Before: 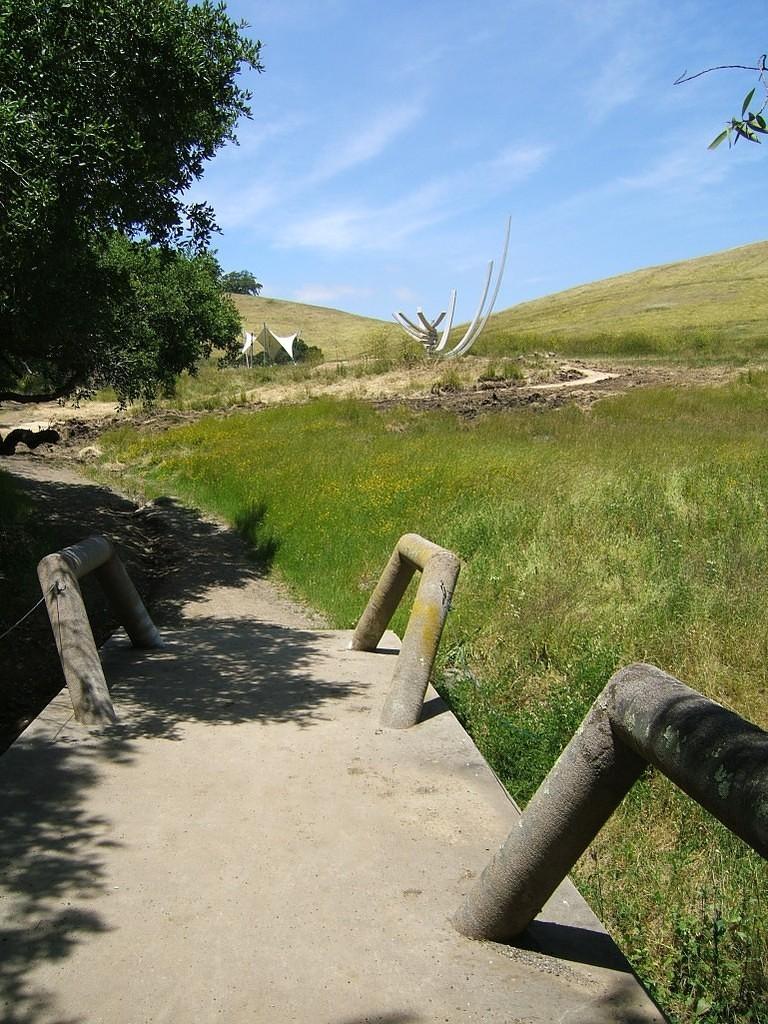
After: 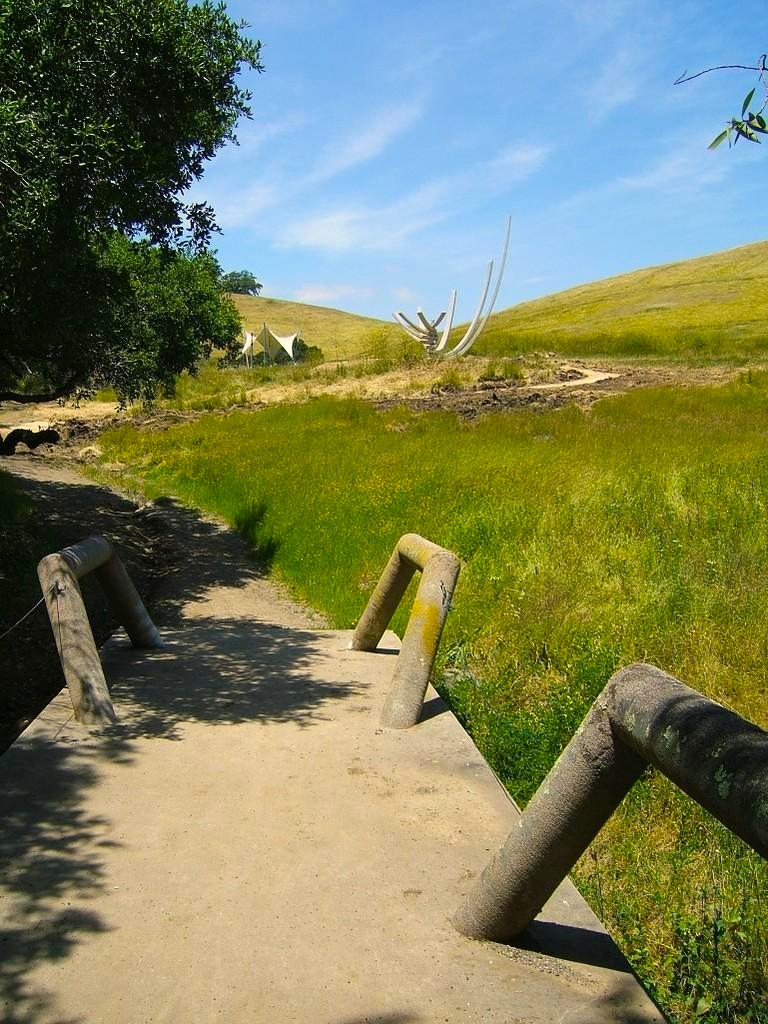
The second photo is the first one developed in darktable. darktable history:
color balance rgb: highlights gain › chroma 3.045%, highlights gain › hue 78.14°, perceptual saturation grading › global saturation 29.639%, global vibrance 20%
